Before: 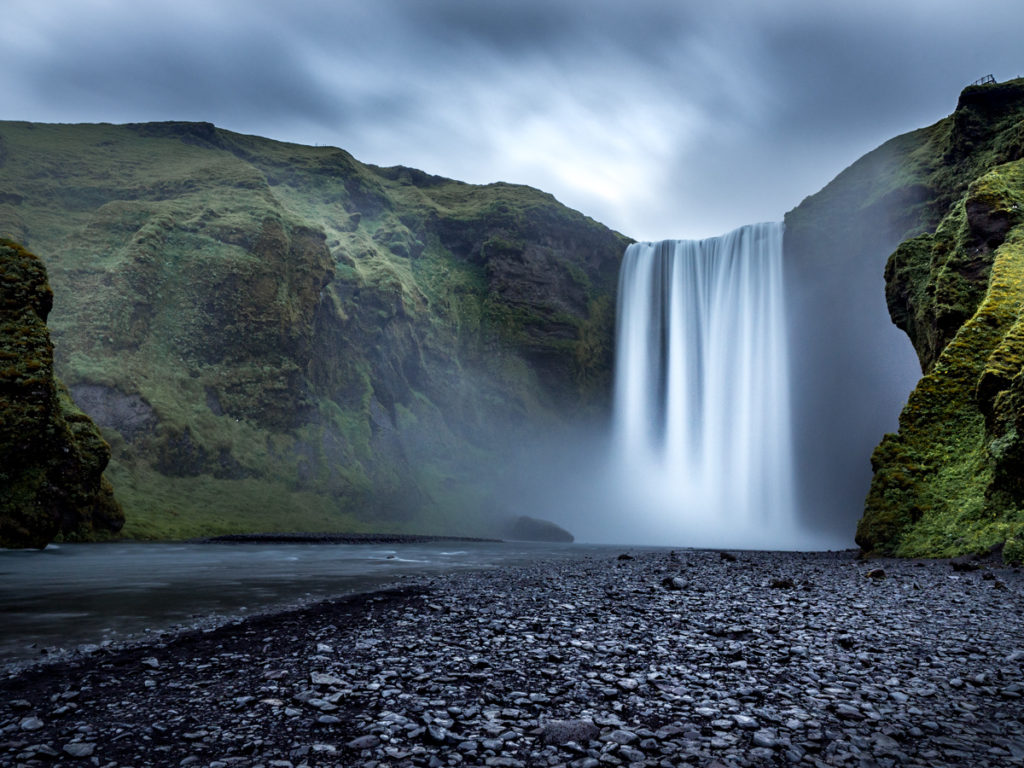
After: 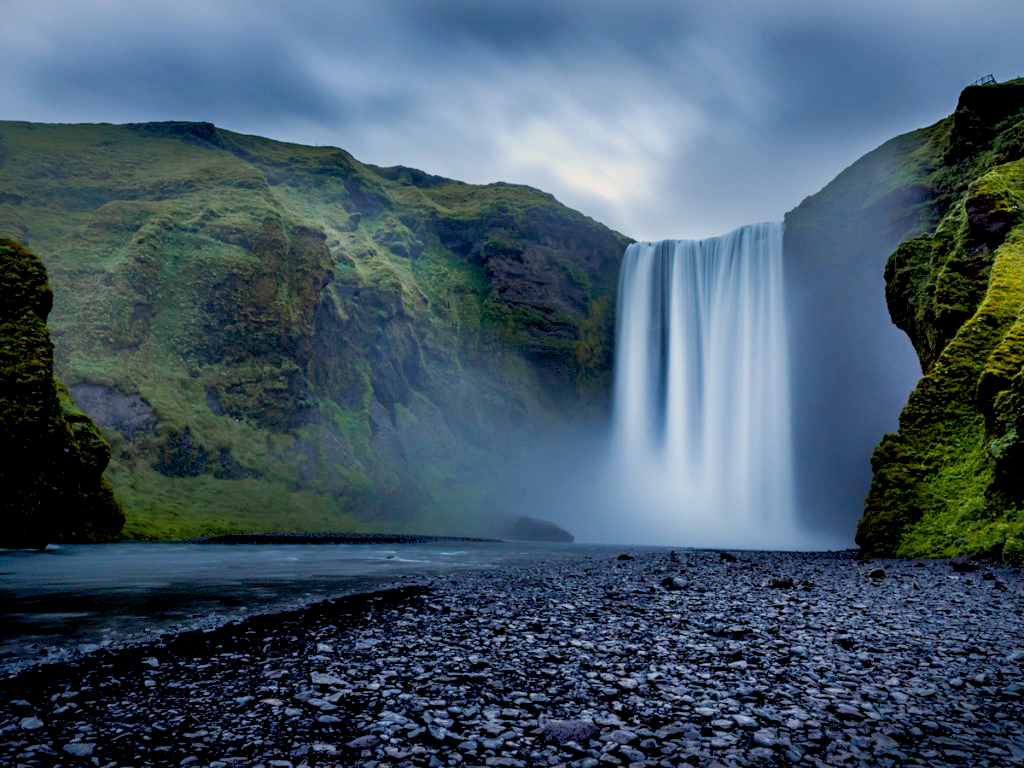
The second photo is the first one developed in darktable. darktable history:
color balance rgb: highlights gain › chroma 1.014%, highlights gain › hue 60.25°, perceptual saturation grading › global saturation 27.598%, perceptual saturation grading › highlights -24.977%, perceptual saturation grading › shadows 25.791%, global vibrance 20%
exposure: black level correction 0.009, exposure -0.164 EV, compensate exposure bias true, compensate highlight preservation false
shadows and highlights: shadows 39.85, highlights -60.08
color correction: highlights a* -0.142, highlights b* 0.13
